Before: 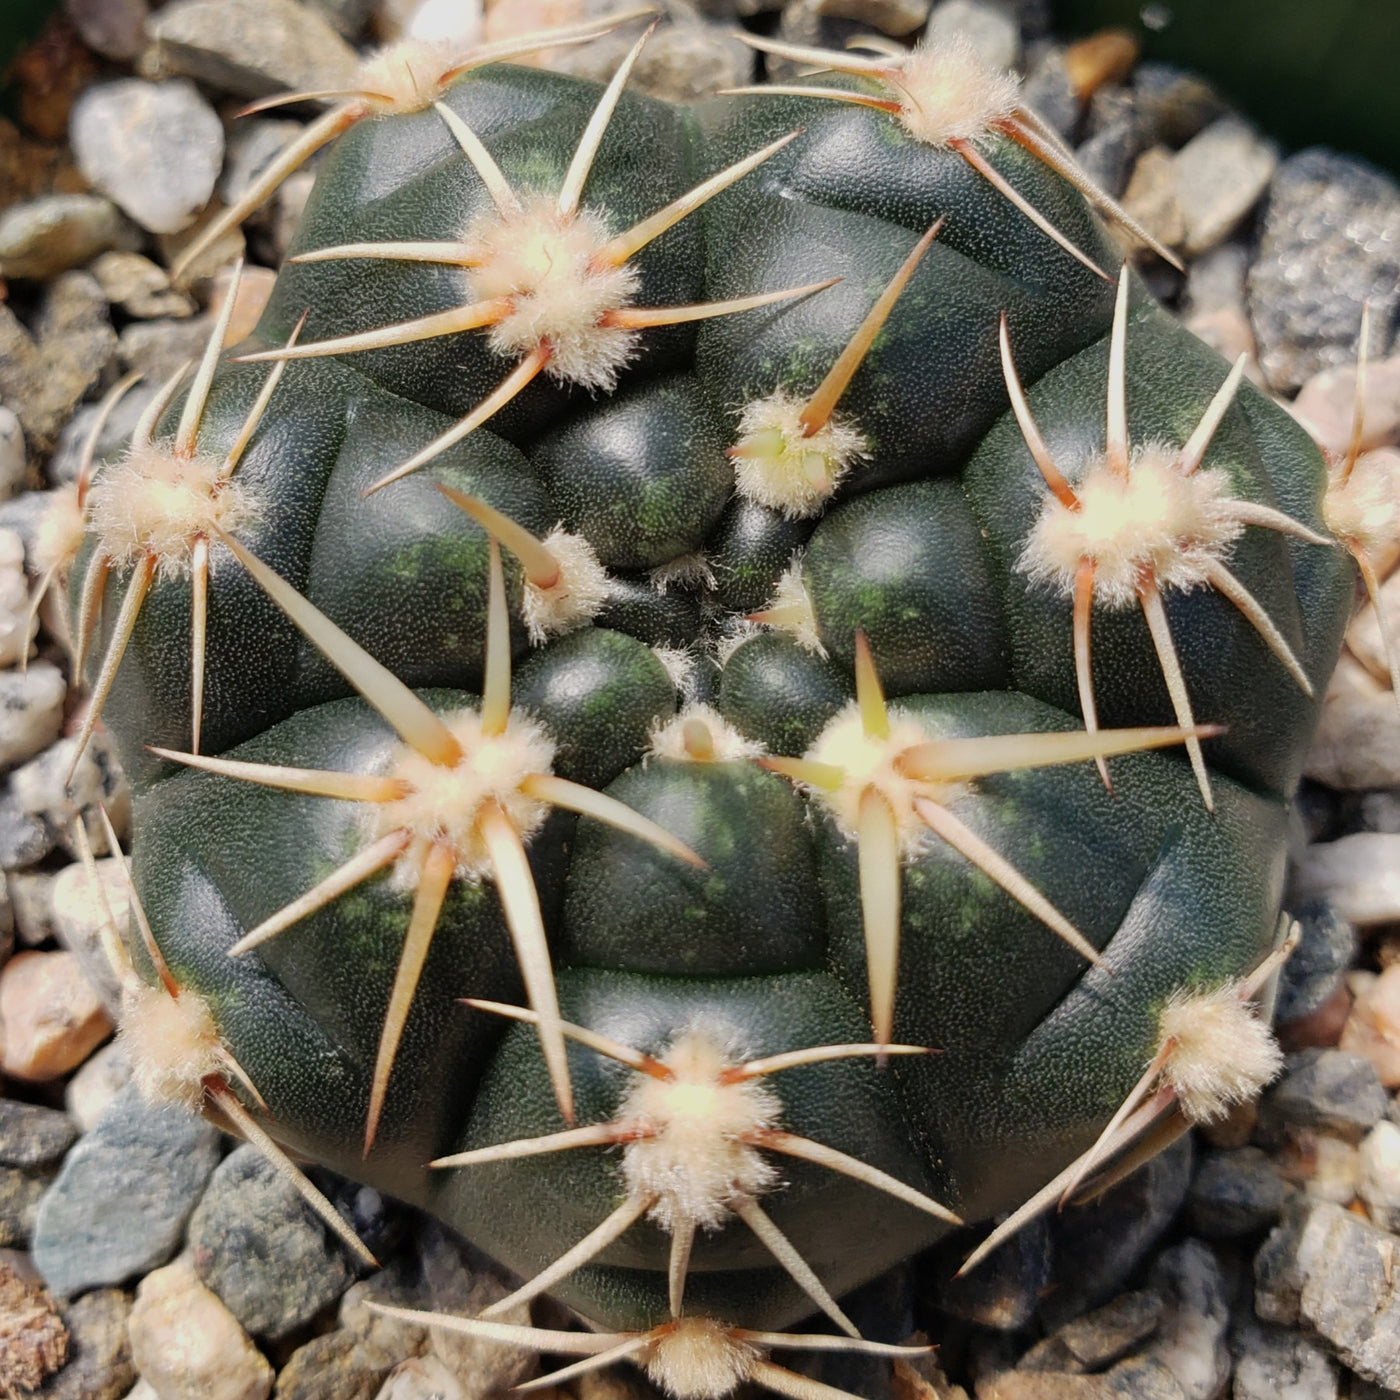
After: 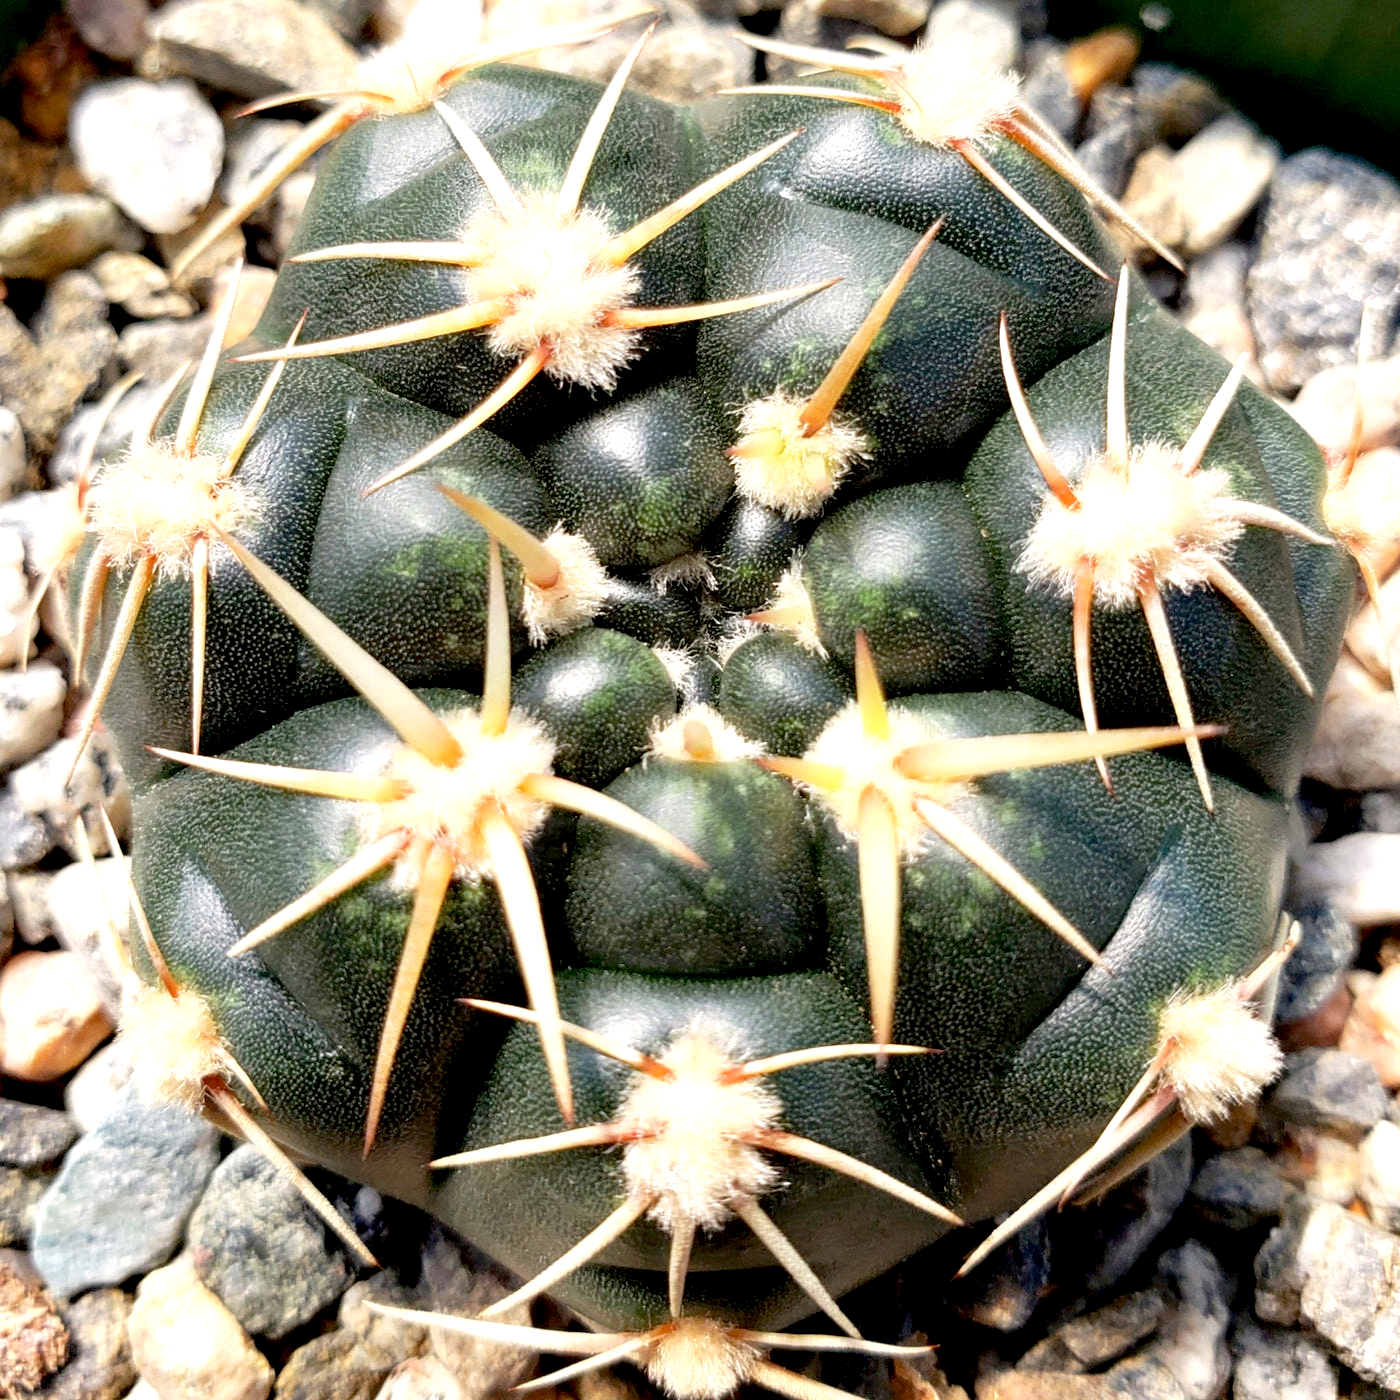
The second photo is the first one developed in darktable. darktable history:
exposure: black level correction 0.01, exposure 1 EV, compensate highlight preservation false
